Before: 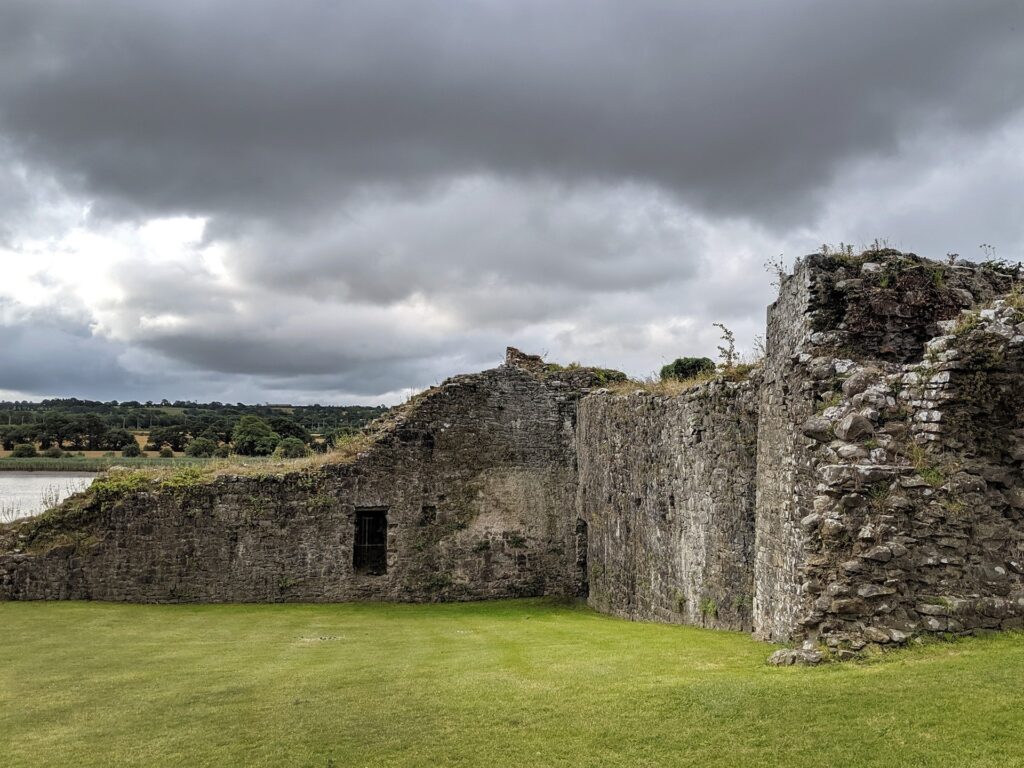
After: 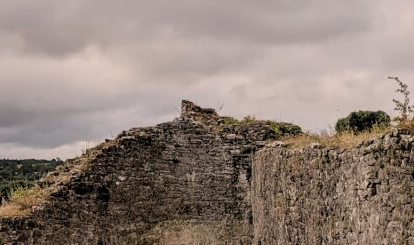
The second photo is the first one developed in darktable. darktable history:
crop: left 31.751%, top 32.172%, right 27.8%, bottom 35.83%
white balance: red 1.127, blue 0.943
filmic rgb: black relative exposure -7.65 EV, white relative exposure 4.56 EV, hardness 3.61
